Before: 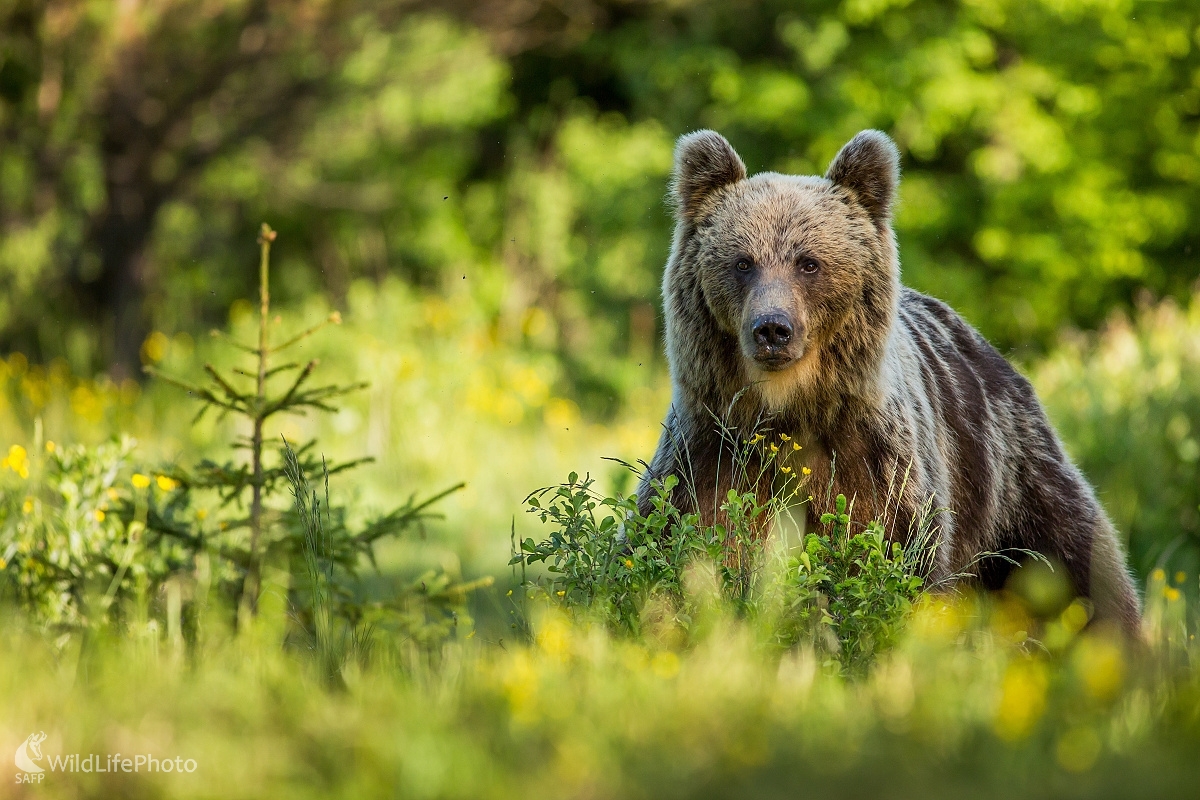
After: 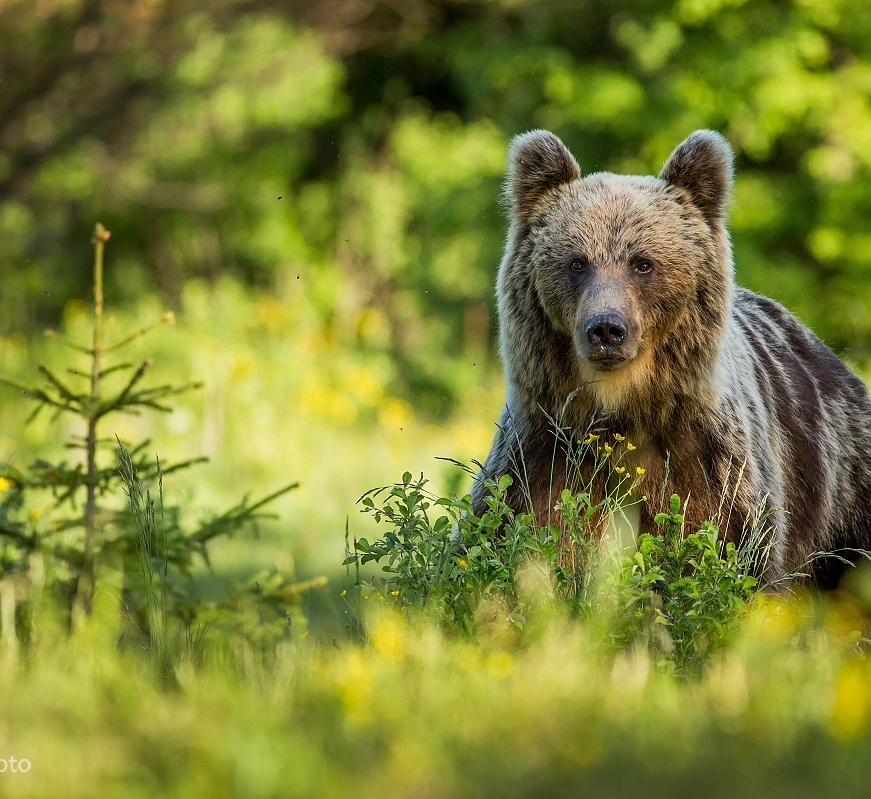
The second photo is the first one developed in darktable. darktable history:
crop: left 13.912%, top 0%, right 13.455%
